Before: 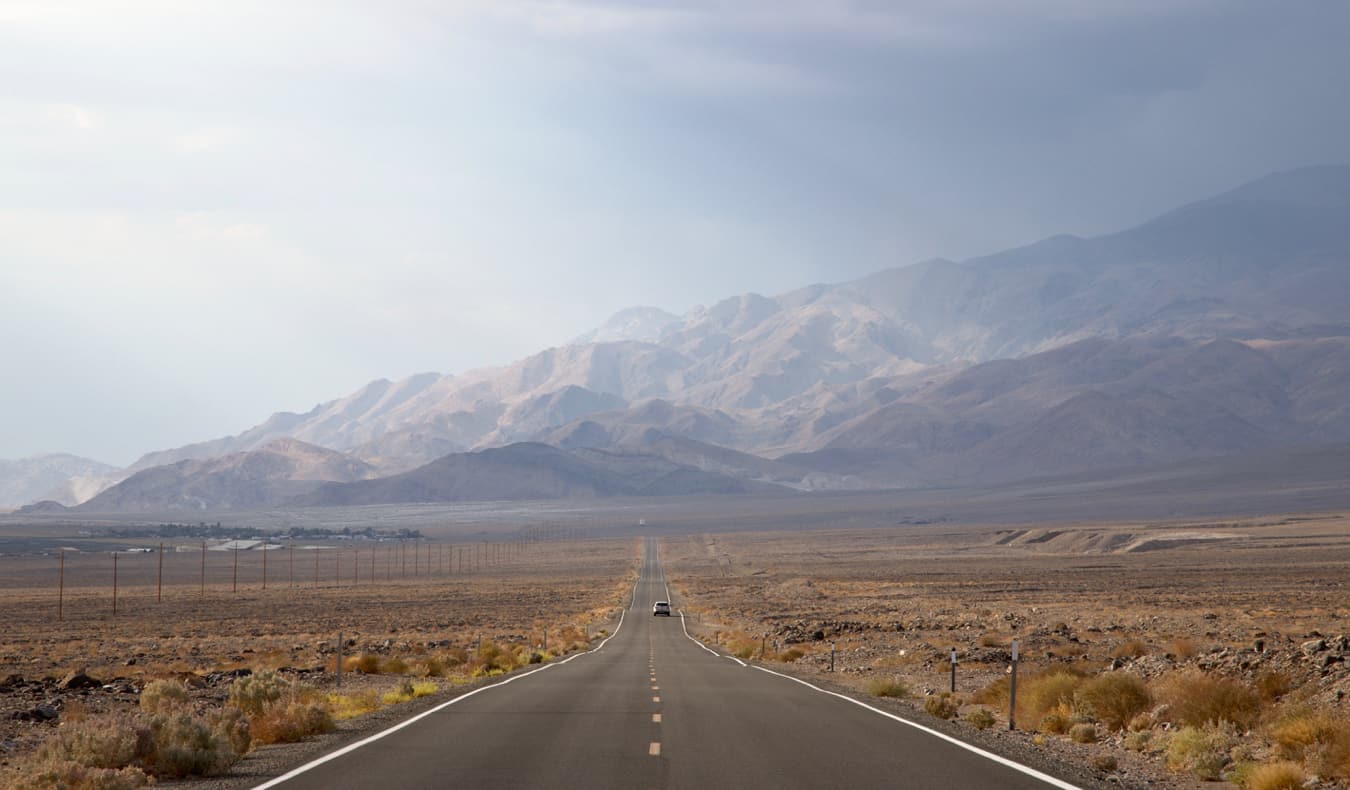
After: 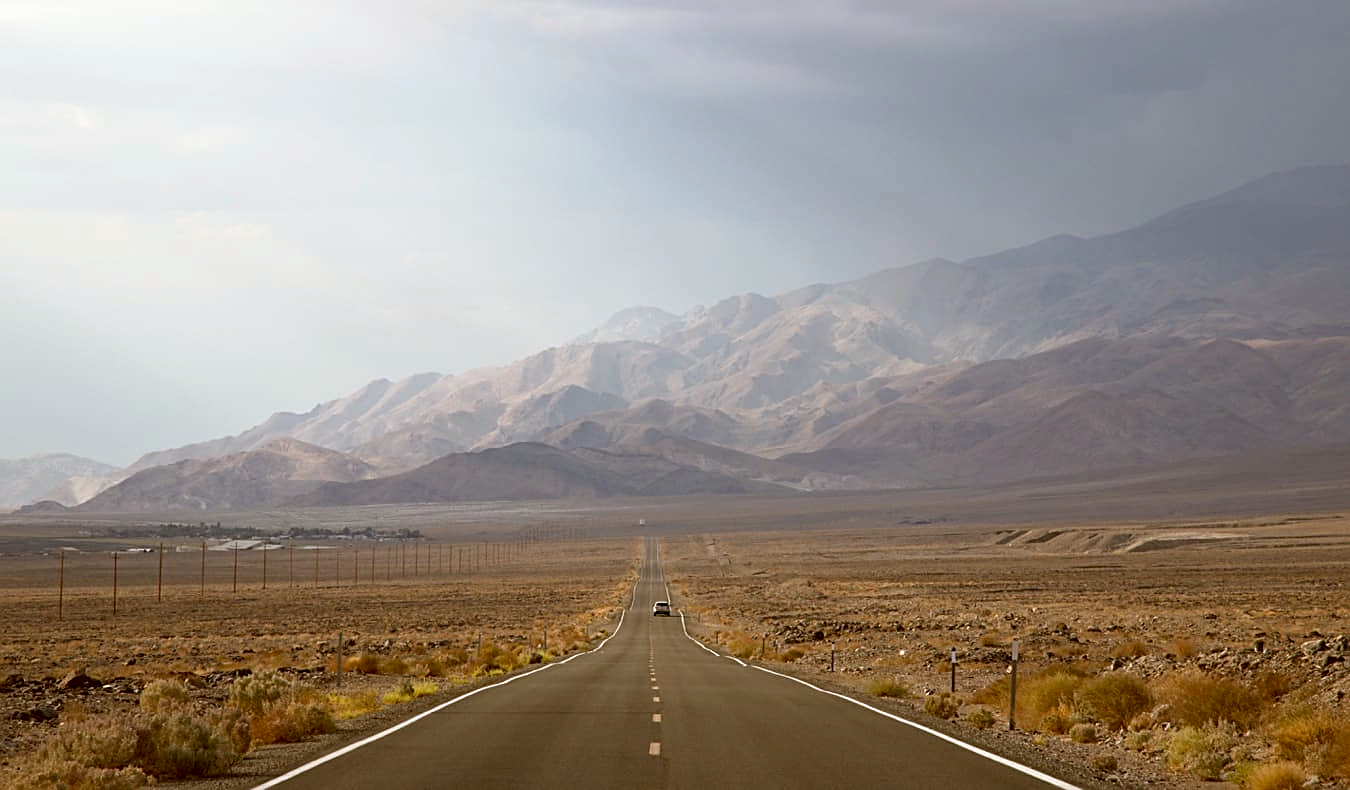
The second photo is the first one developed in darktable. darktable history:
color correction: highlights a* -0.595, highlights b* 0.164, shadows a* 4.35, shadows b* 20.37
haze removal: compatibility mode true, adaptive false
sharpen: on, module defaults
